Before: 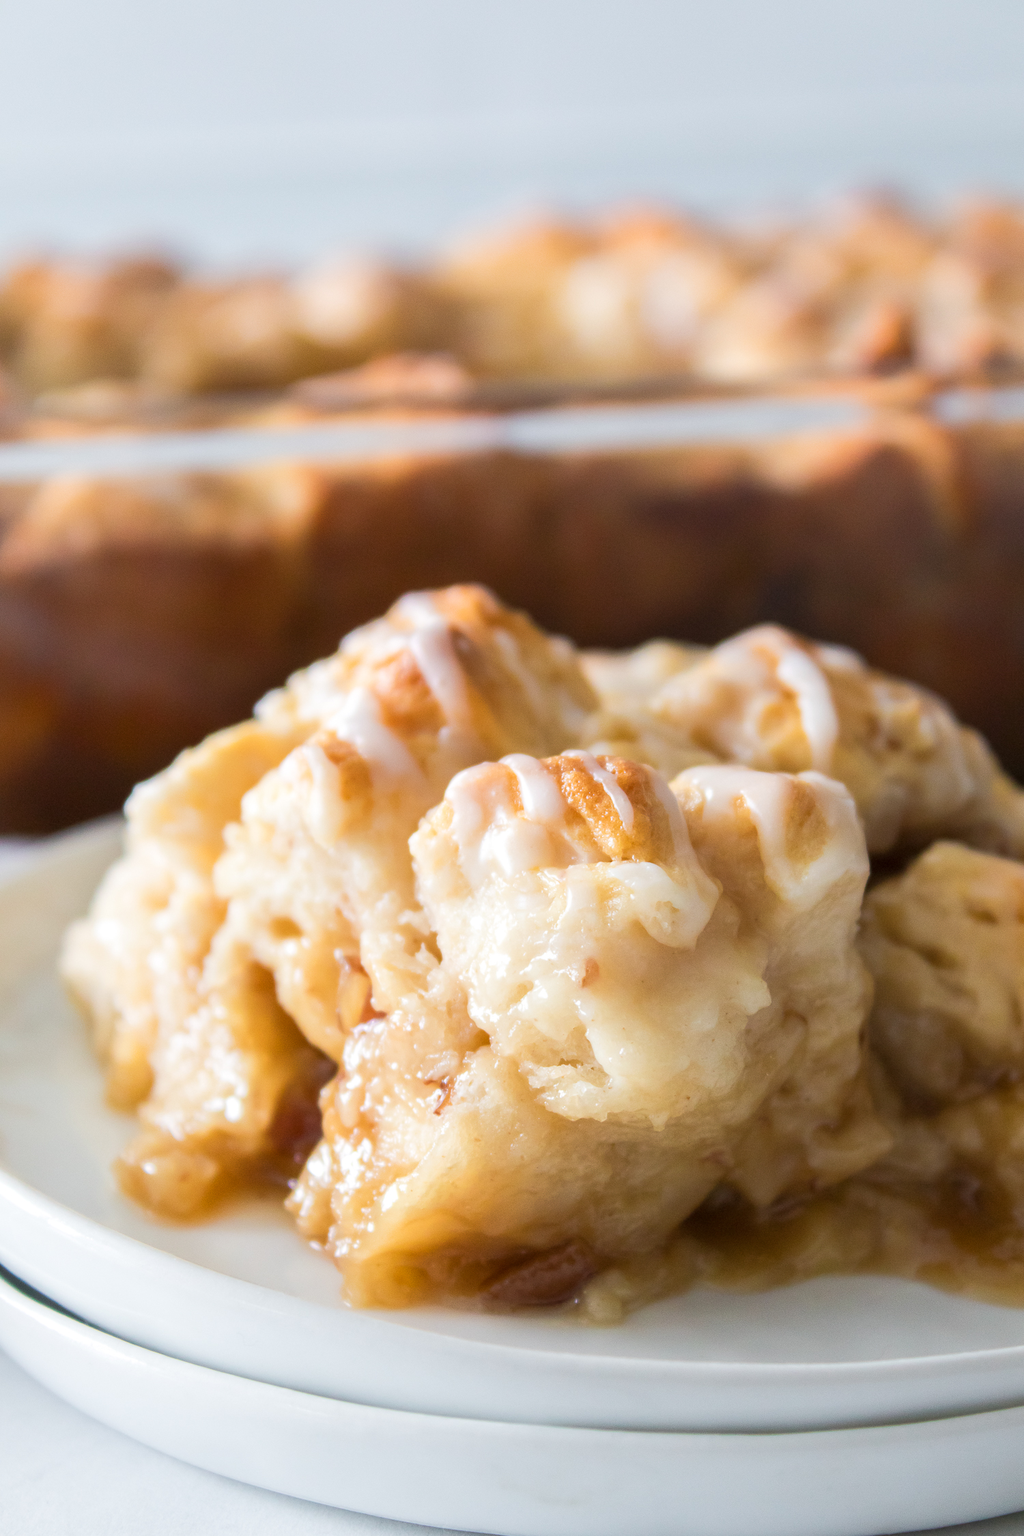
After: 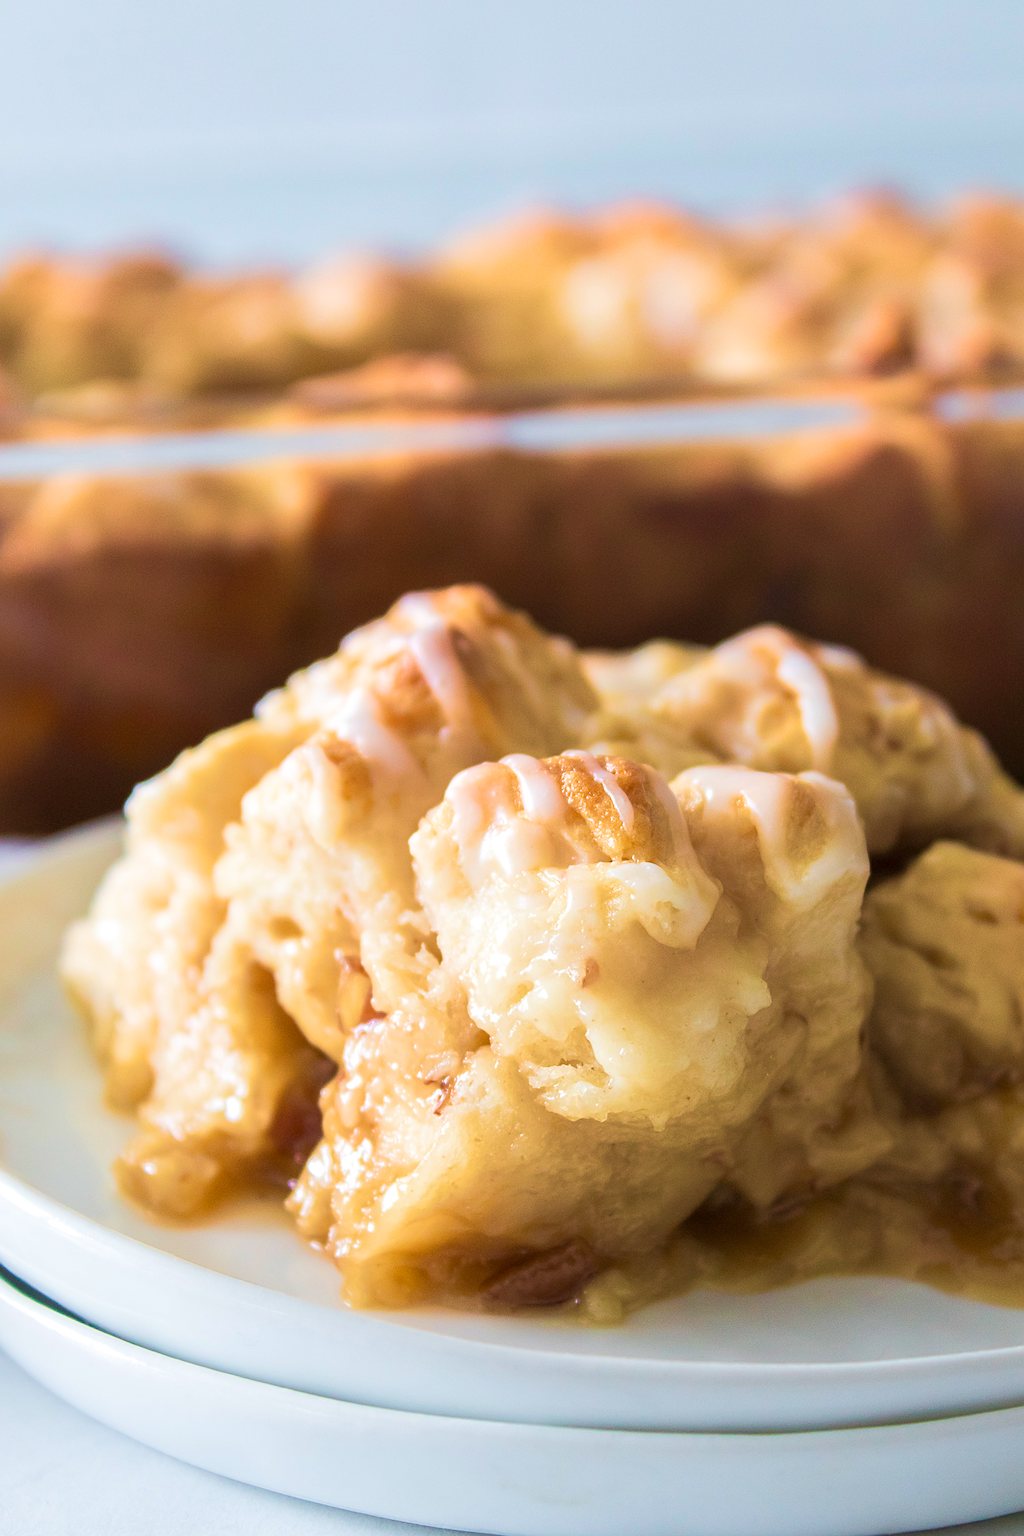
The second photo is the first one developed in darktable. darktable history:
sharpen: on, module defaults
velvia: strength 75%
